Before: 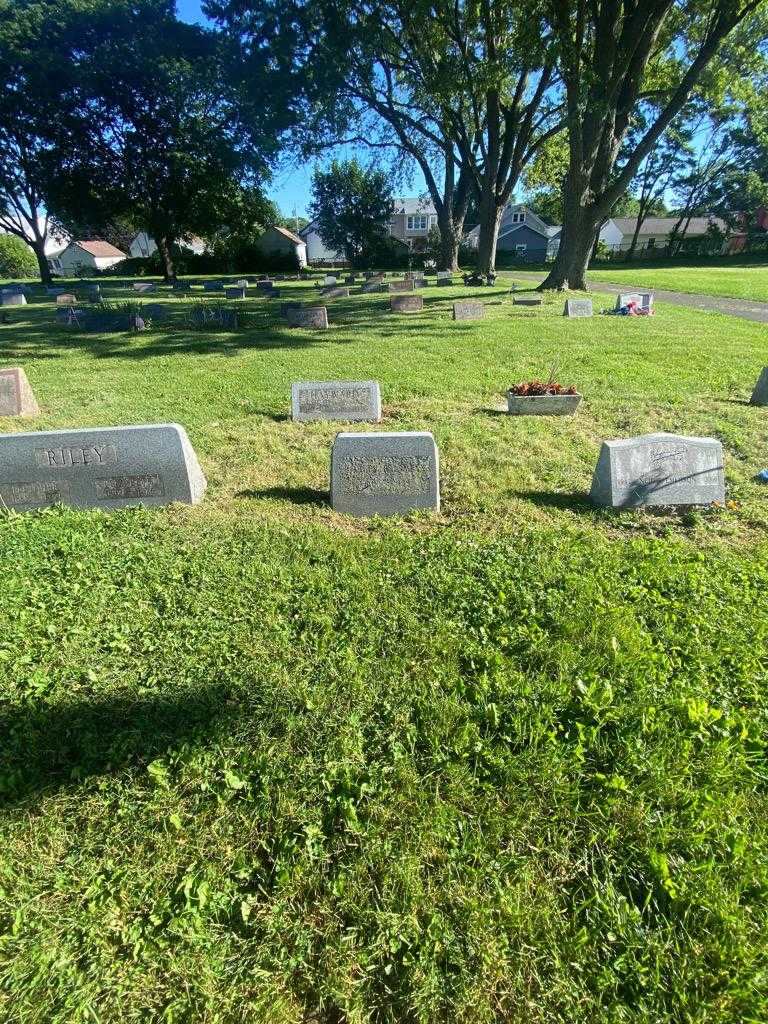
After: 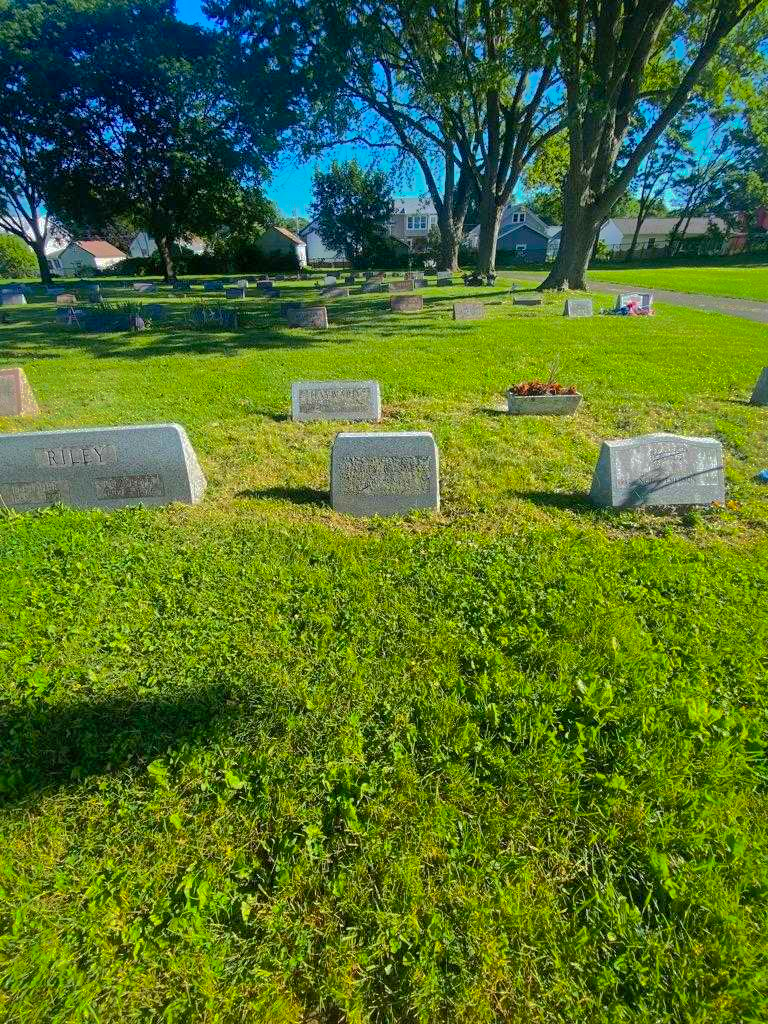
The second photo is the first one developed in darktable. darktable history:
color balance rgb: perceptual saturation grading › global saturation 25%, global vibrance 20%
shadows and highlights: shadows 38.43, highlights -74.54
